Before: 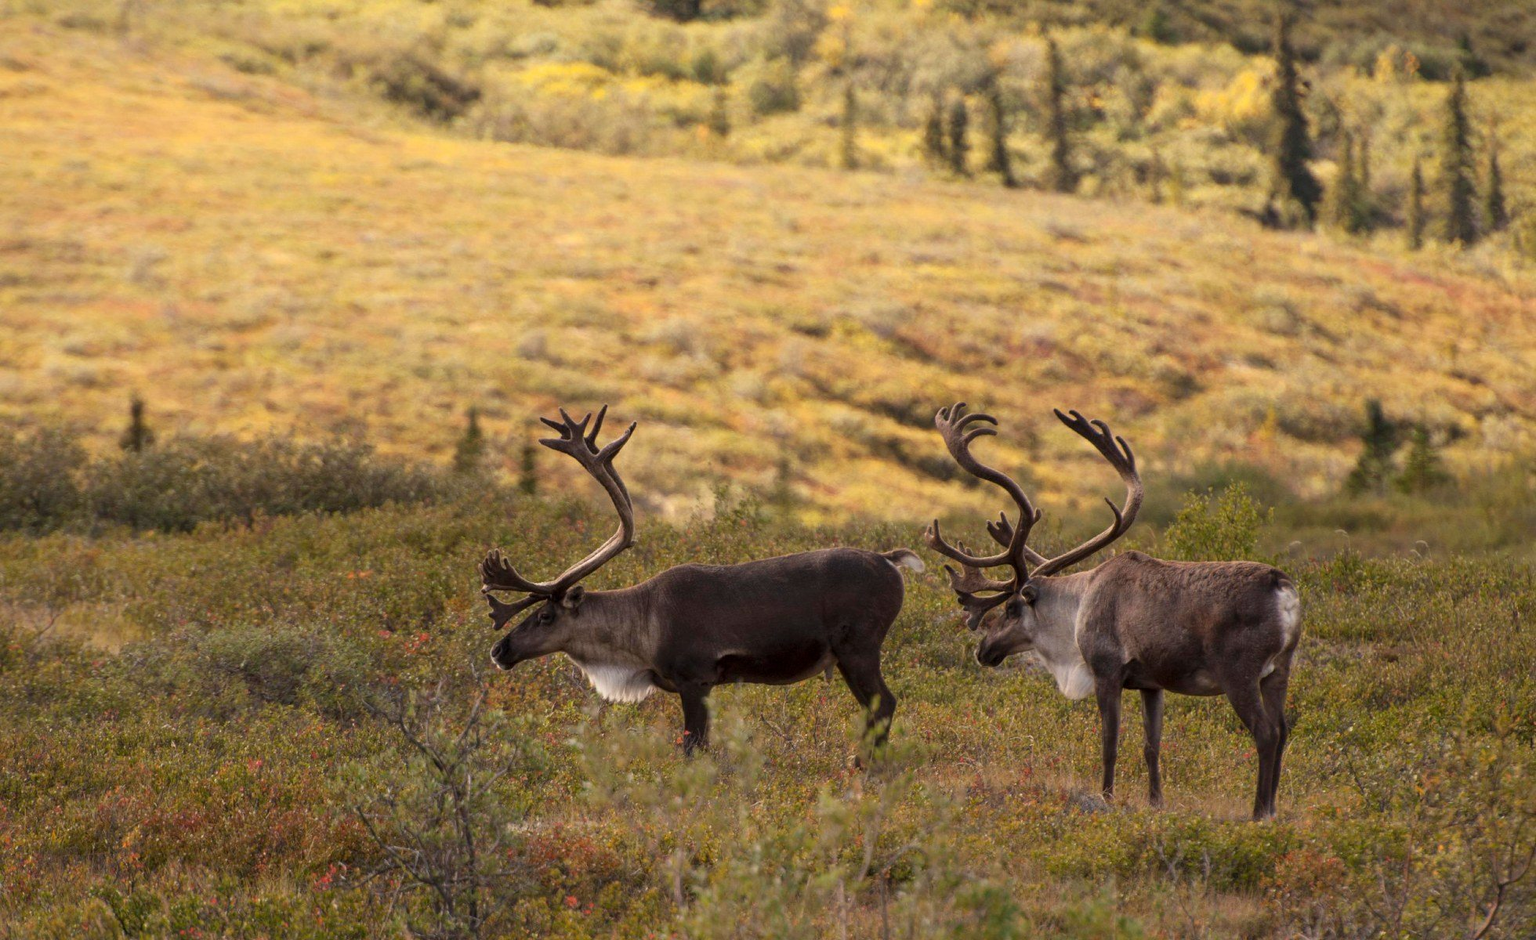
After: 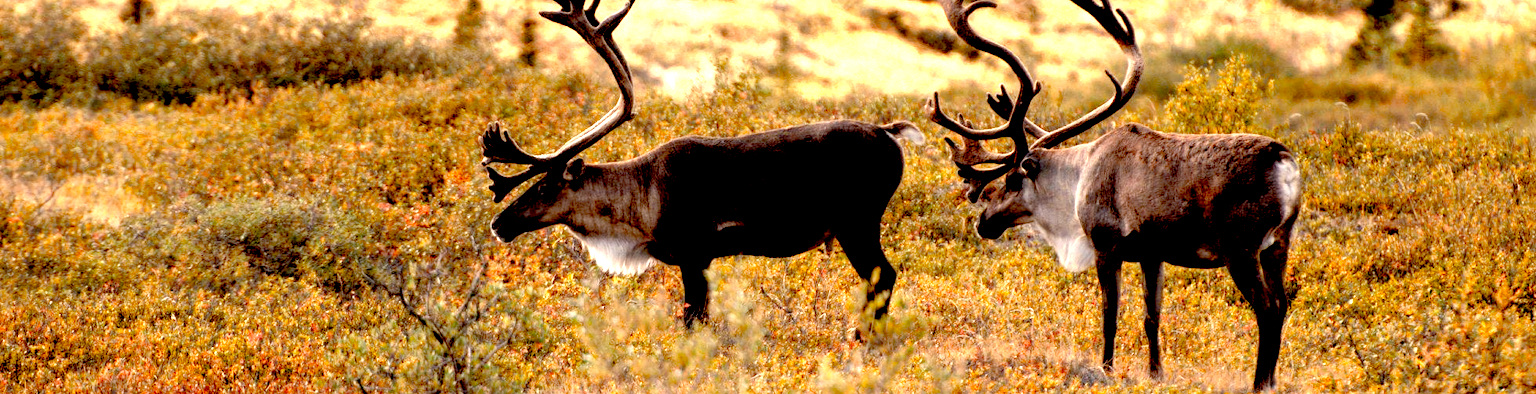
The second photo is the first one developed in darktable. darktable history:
exposure: black level correction 0.035, exposure 0.9 EV, compensate highlight preservation false
crop: top 45.551%, bottom 12.262%
tone equalizer: -7 EV 0.18 EV, -6 EV 0.12 EV, -5 EV 0.08 EV, -4 EV 0.04 EV, -2 EV -0.02 EV, -1 EV -0.04 EV, +0 EV -0.06 EV, luminance estimator HSV value / RGB max
color zones: curves: ch0 [(0.018, 0.548) (0.197, 0.654) (0.425, 0.447) (0.605, 0.658) (0.732, 0.579)]; ch1 [(0.105, 0.531) (0.224, 0.531) (0.386, 0.39) (0.618, 0.456) (0.732, 0.456) (0.956, 0.421)]; ch2 [(0.039, 0.583) (0.215, 0.465) (0.399, 0.544) (0.465, 0.548) (0.614, 0.447) (0.724, 0.43) (0.882, 0.623) (0.956, 0.632)]
